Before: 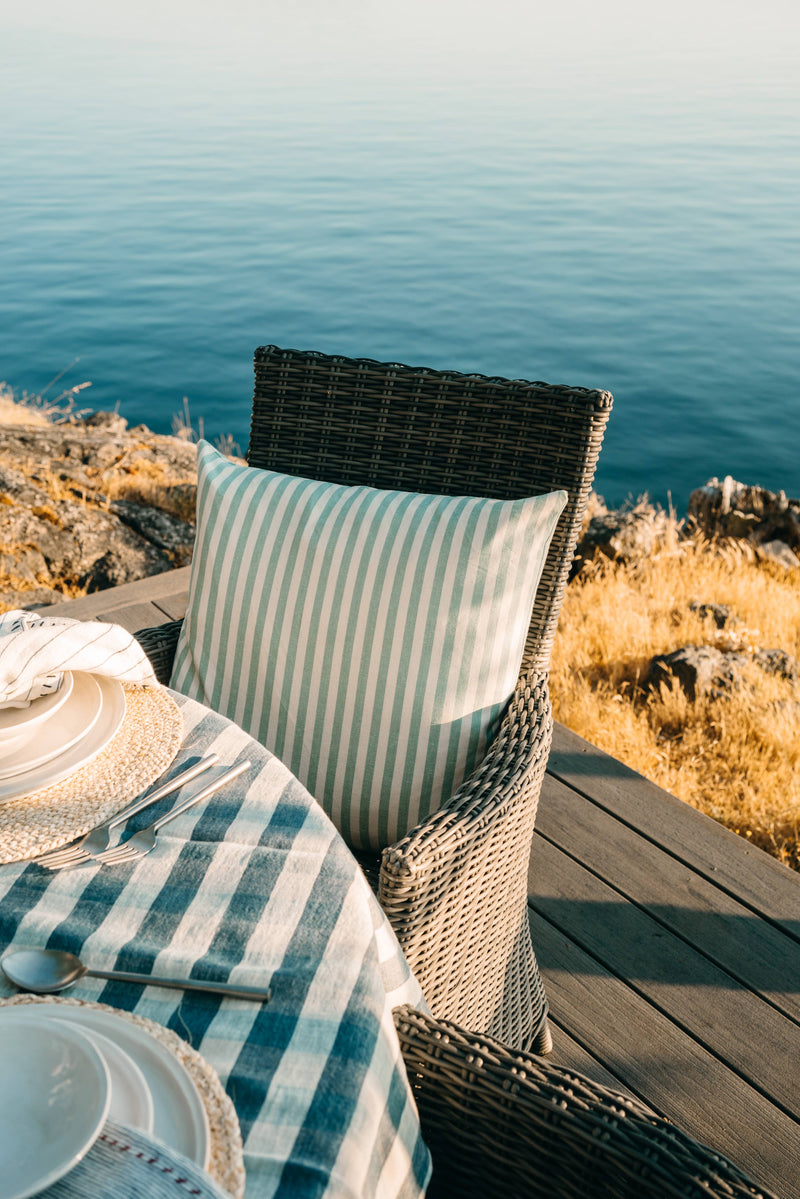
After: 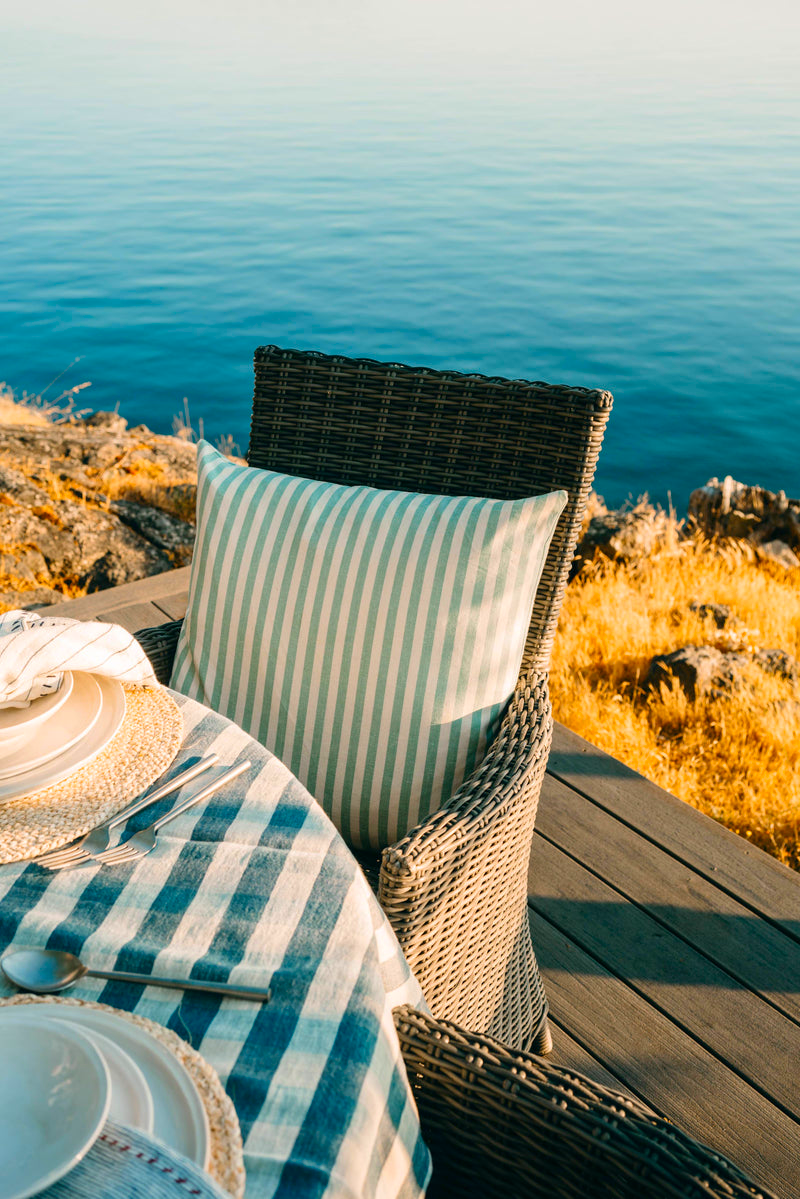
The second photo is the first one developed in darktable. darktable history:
white balance: red 1, blue 1
contrast brightness saturation: saturation 0.5
